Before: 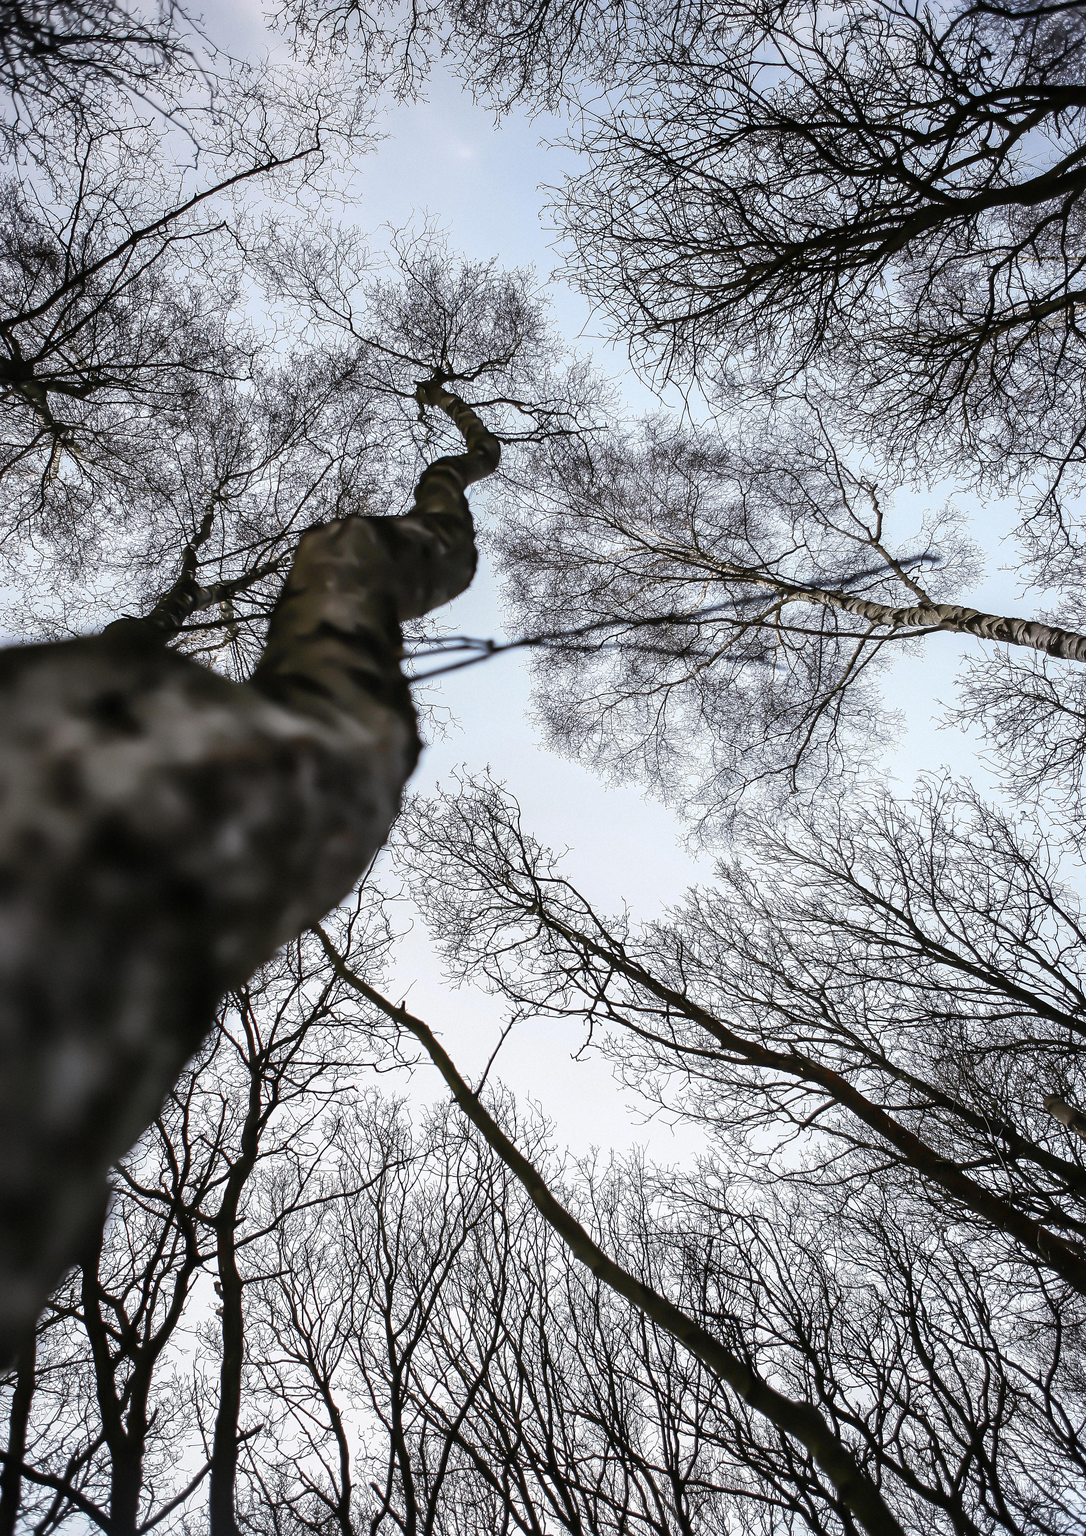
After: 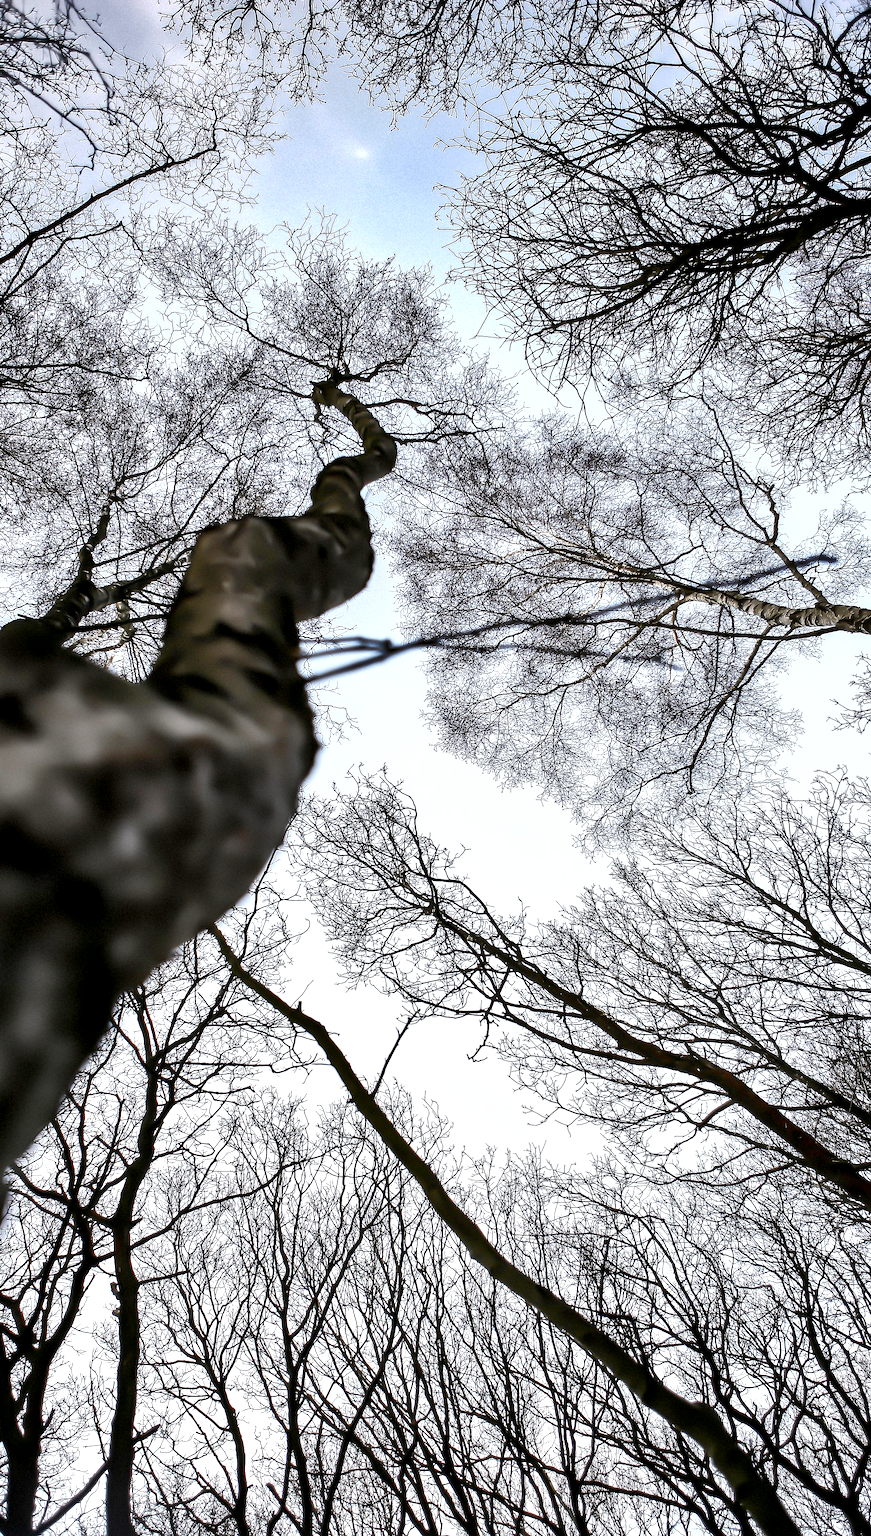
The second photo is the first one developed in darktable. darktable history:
exposure: black level correction 0.005, exposure 0.417 EV, compensate highlight preservation false
shadows and highlights: shadows 30.63, highlights -63.22, shadows color adjustment 98%, highlights color adjustment 58.61%, soften with gaussian
crop and rotate: left 9.597%, right 10.195%
